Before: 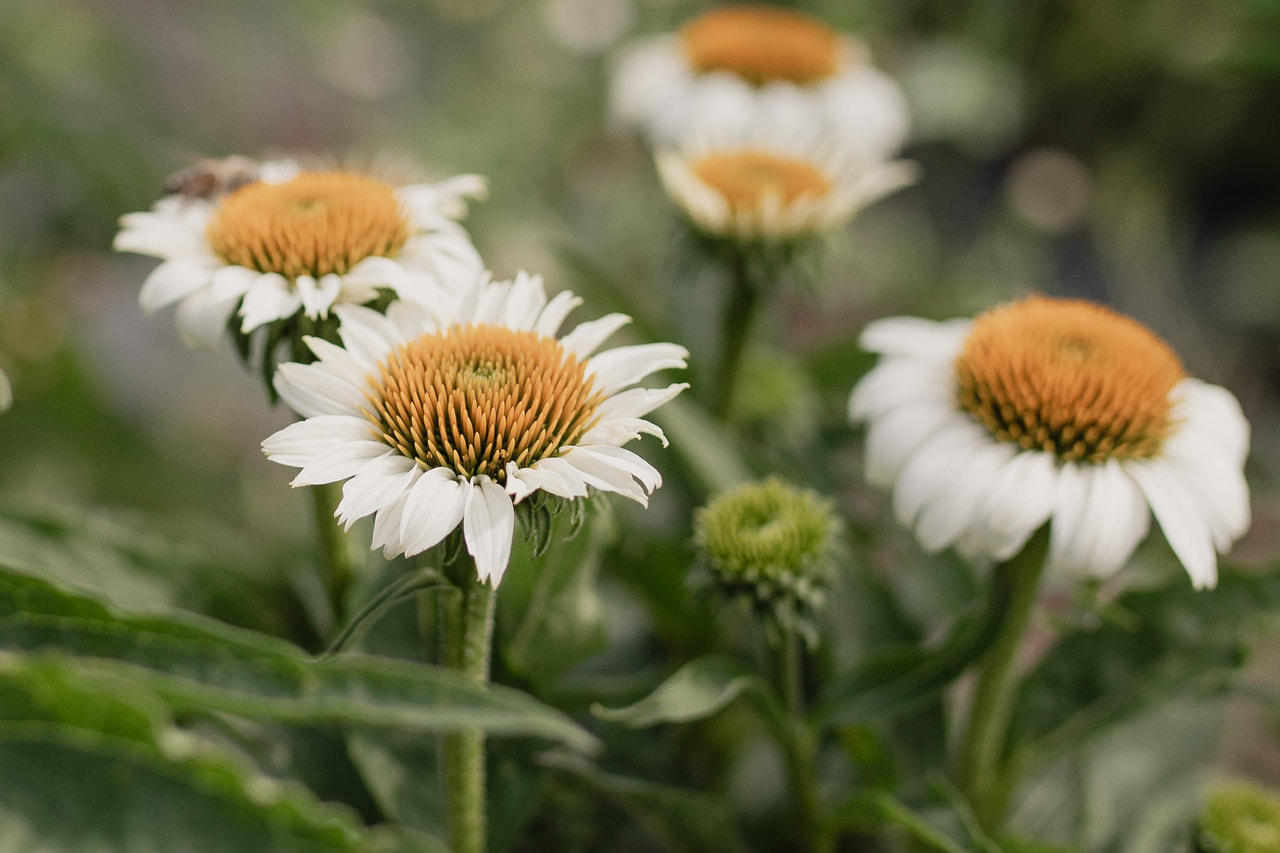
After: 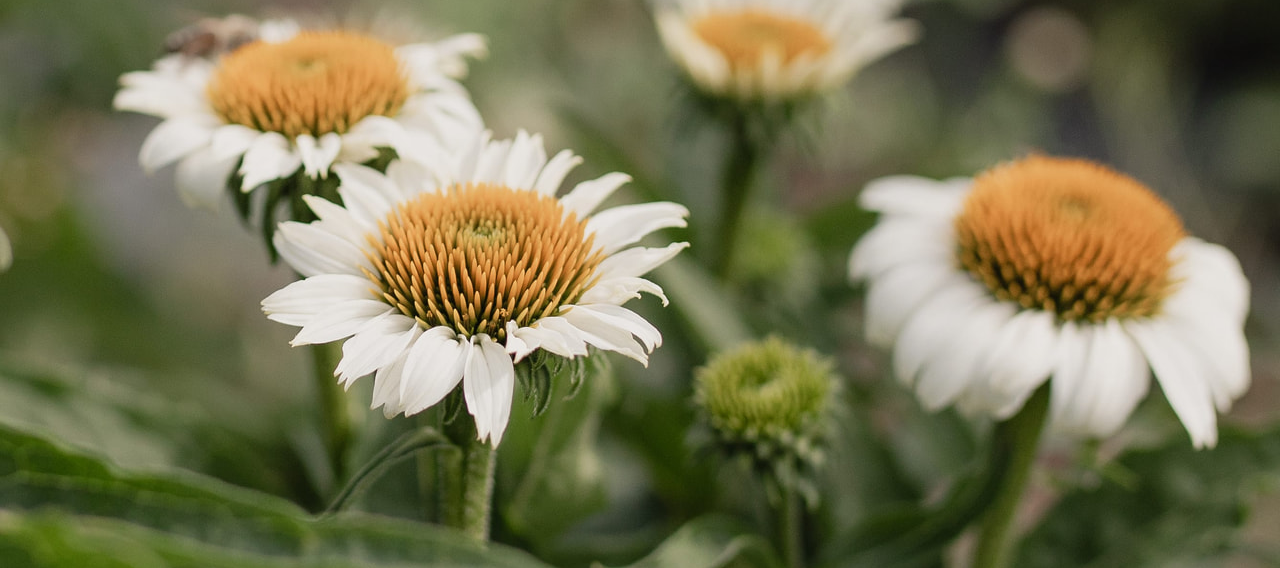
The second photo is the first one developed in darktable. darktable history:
crop: top 16.607%, bottom 16.713%
tone equalizer: on, module defaults
